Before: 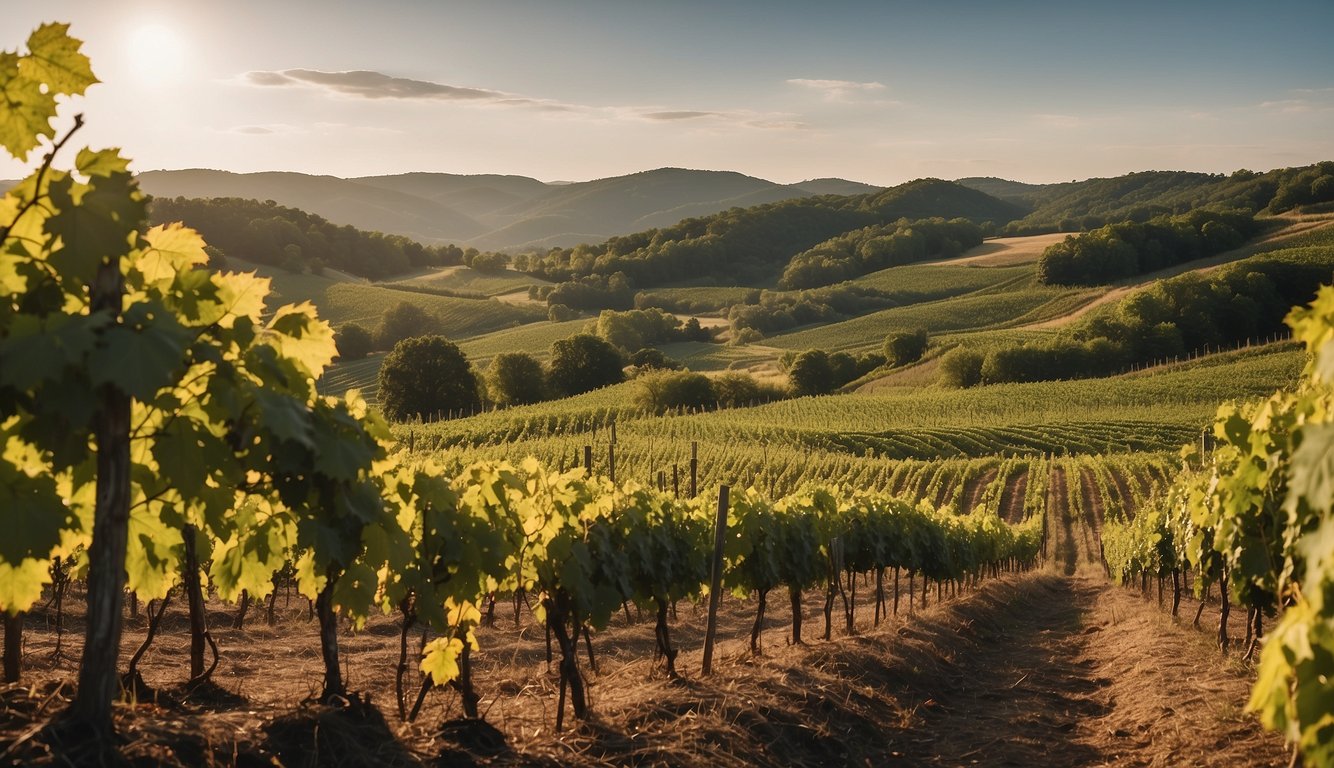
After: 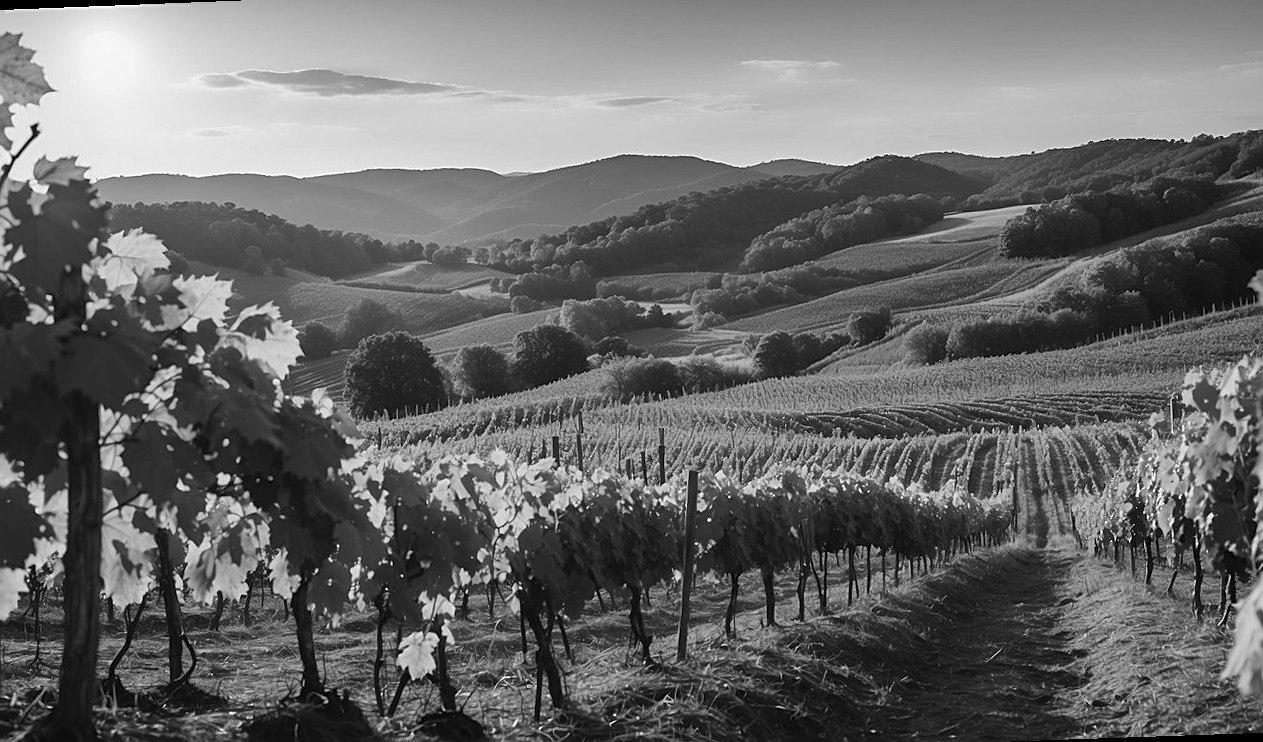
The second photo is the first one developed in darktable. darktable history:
rotate and perspective: rotation -2.12°, lens shift (vertical) 0.009, lens shift (horizontal) -0.008, automatic cropping original format, crop left 0.036, crop right 0.964, crop top 0.05, crop bottom 0.959
sharpen: on, module defaults
monochrome: on, module defaults
